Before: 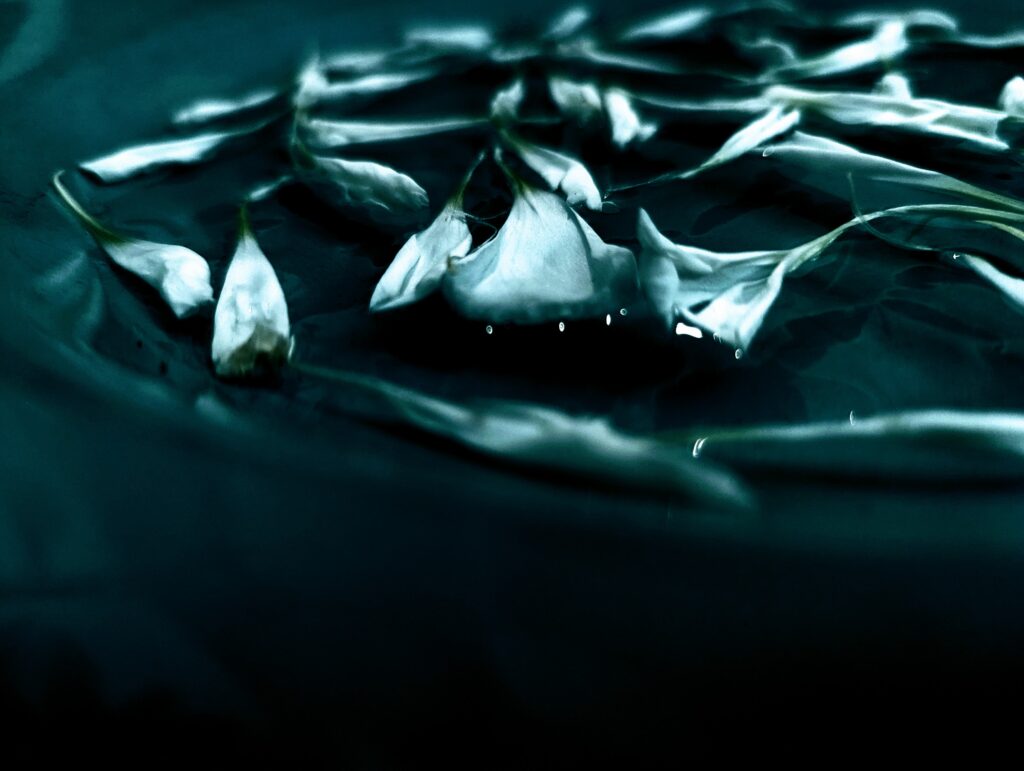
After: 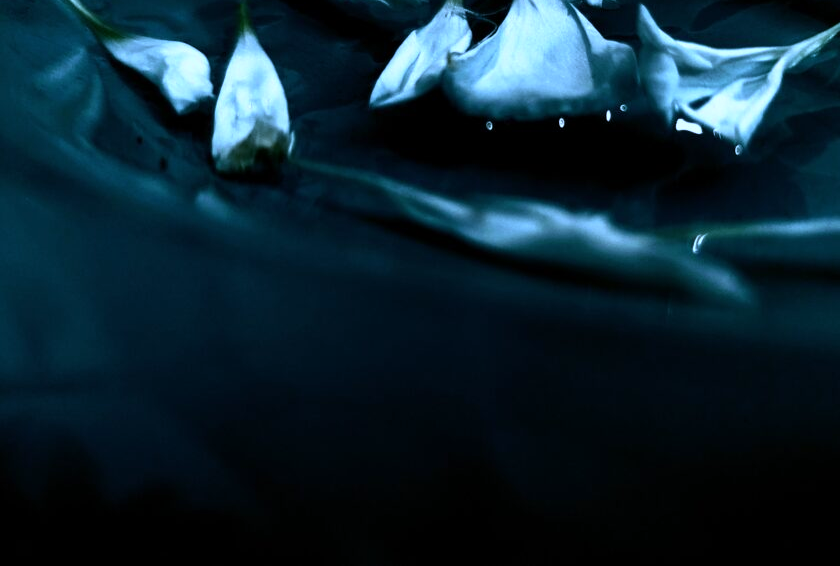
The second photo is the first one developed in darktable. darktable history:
white balance: red 0.871, blue 1.249
crop: top 26.531%, right 17.959%
